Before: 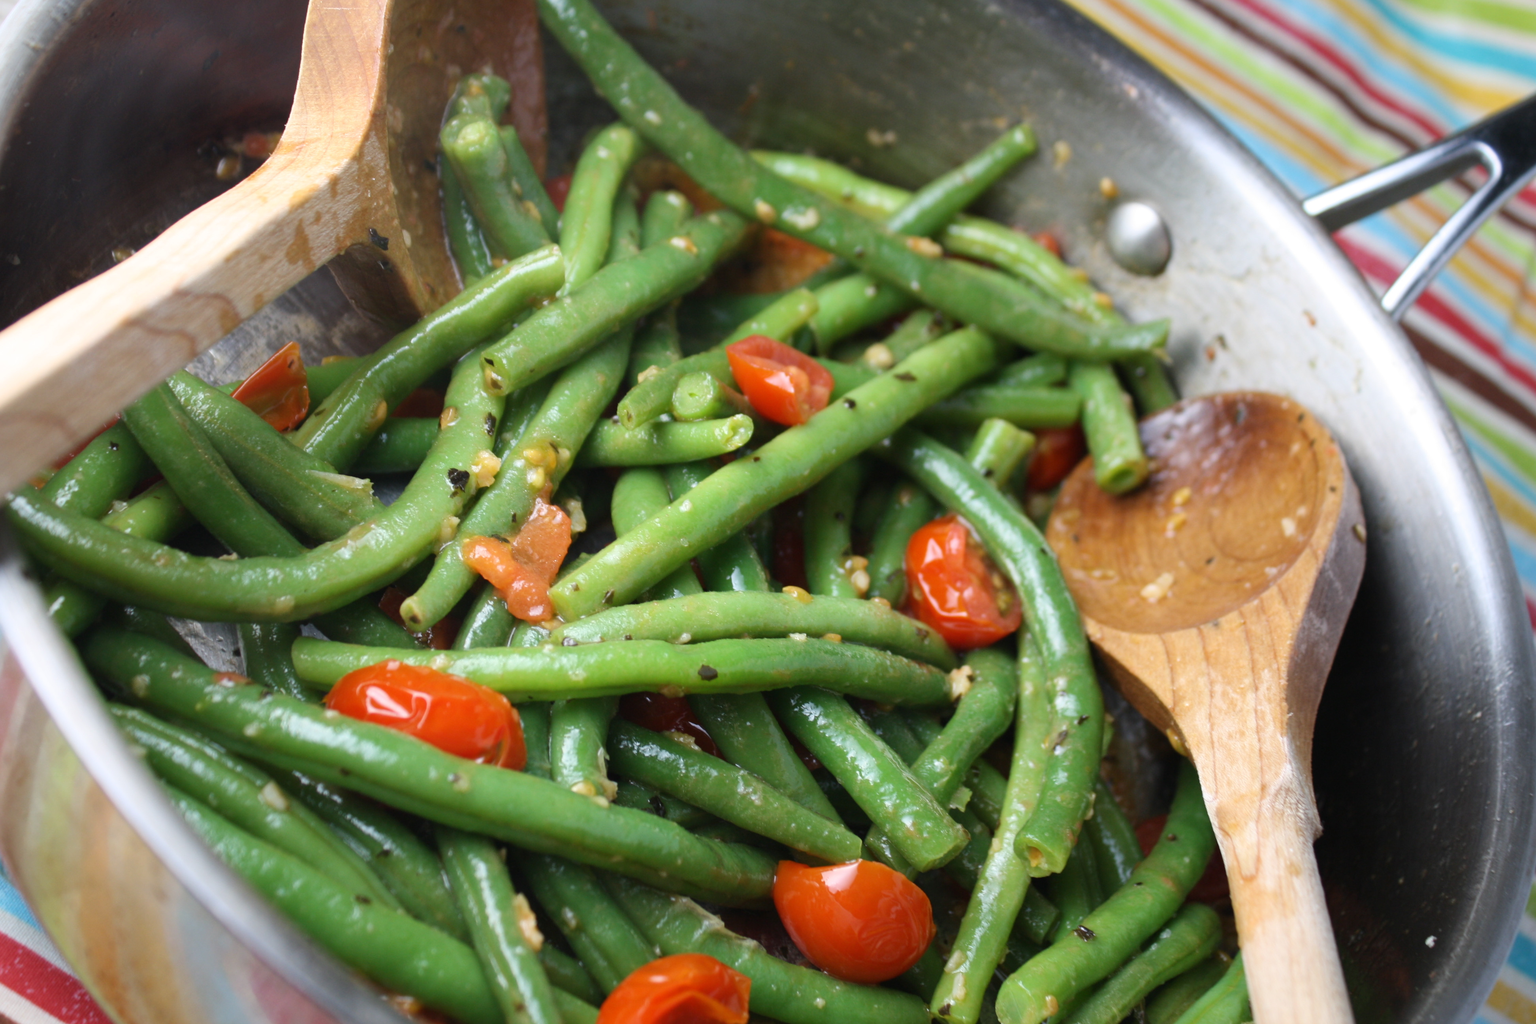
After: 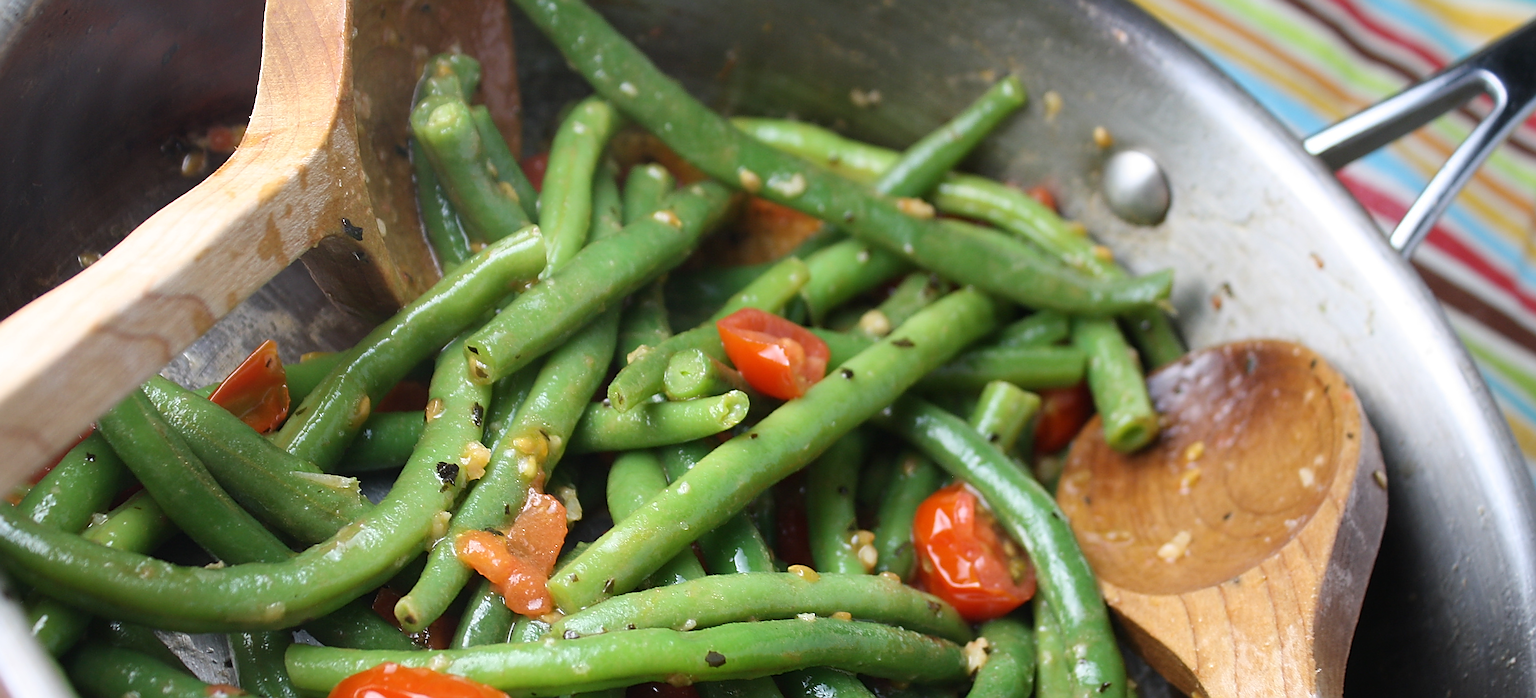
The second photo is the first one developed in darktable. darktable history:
sharpen: amount 2
rotate and perspective: rotation -3°, crop left 0.031, crop right 0.968, crop top 0.07, crop bottom 0.93
crop: bottom 28.576%
